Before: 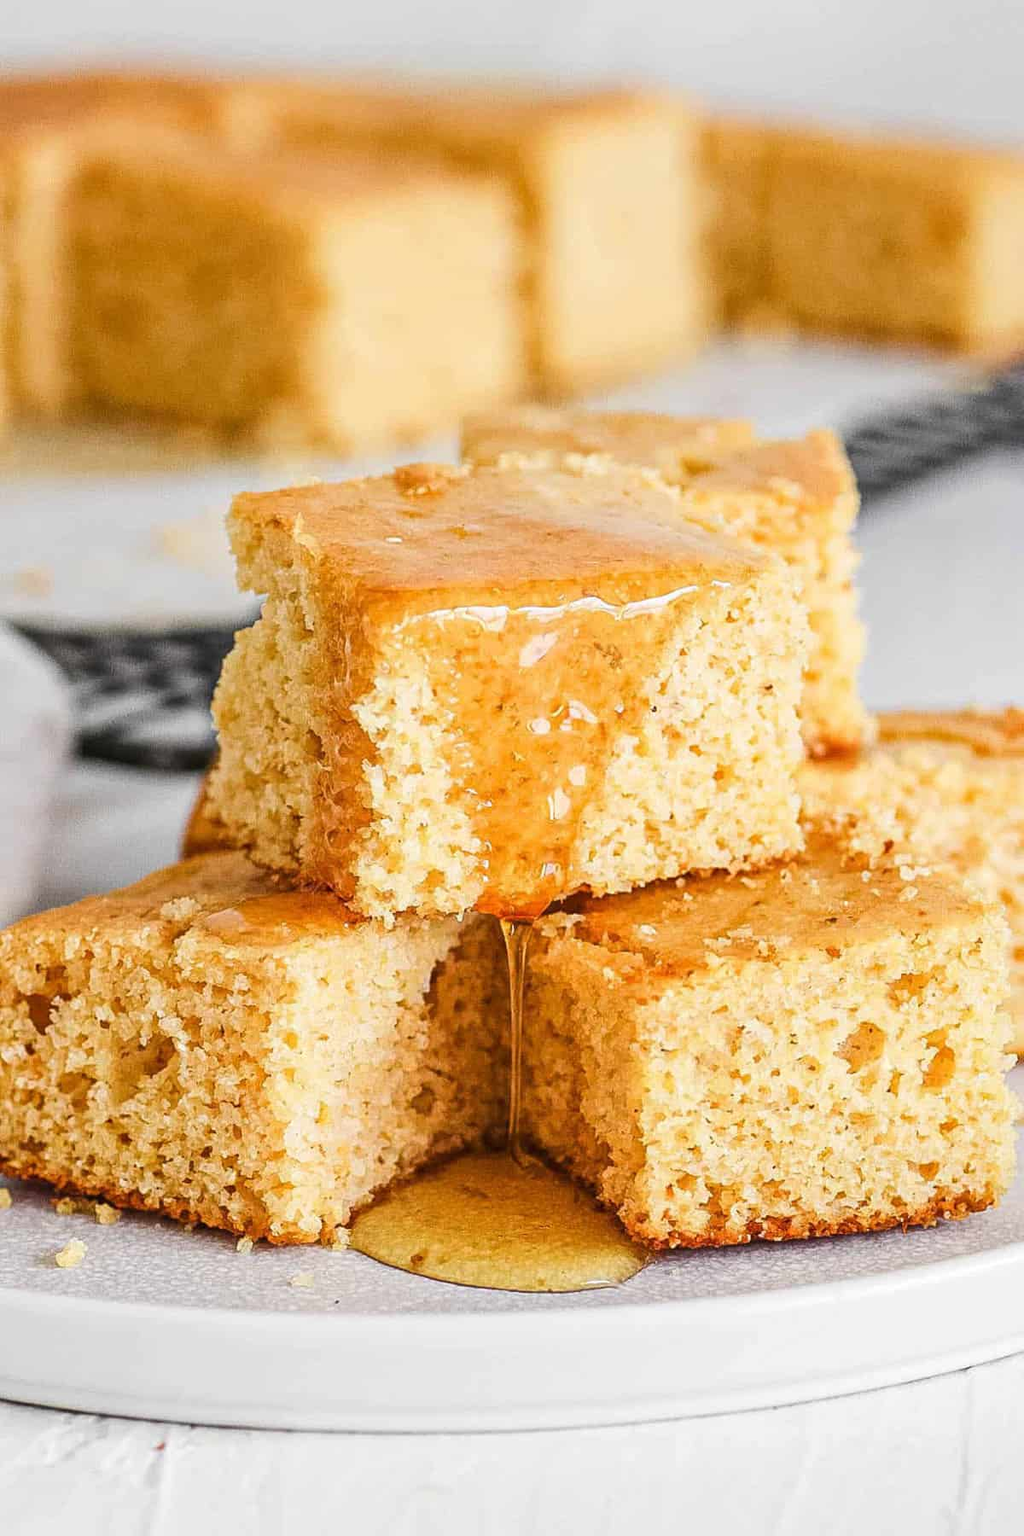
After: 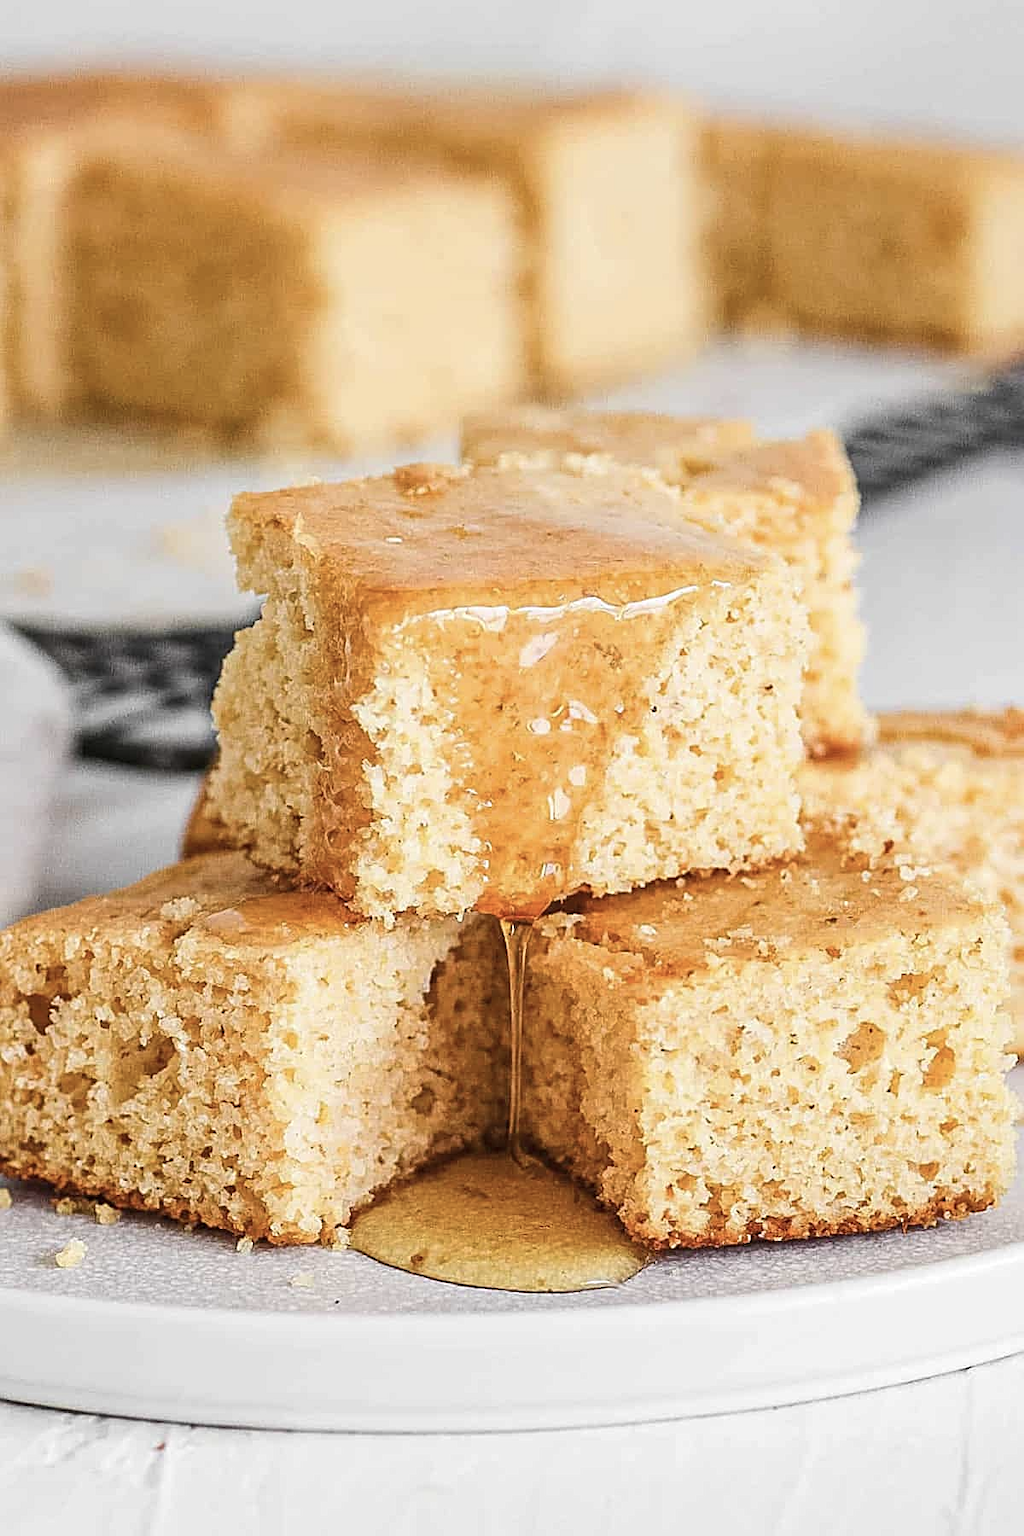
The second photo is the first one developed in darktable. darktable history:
contrast brightness saturation: contrast 0.056, brightness -0.013, saturation -0.25
sharpen: on, module defaults
